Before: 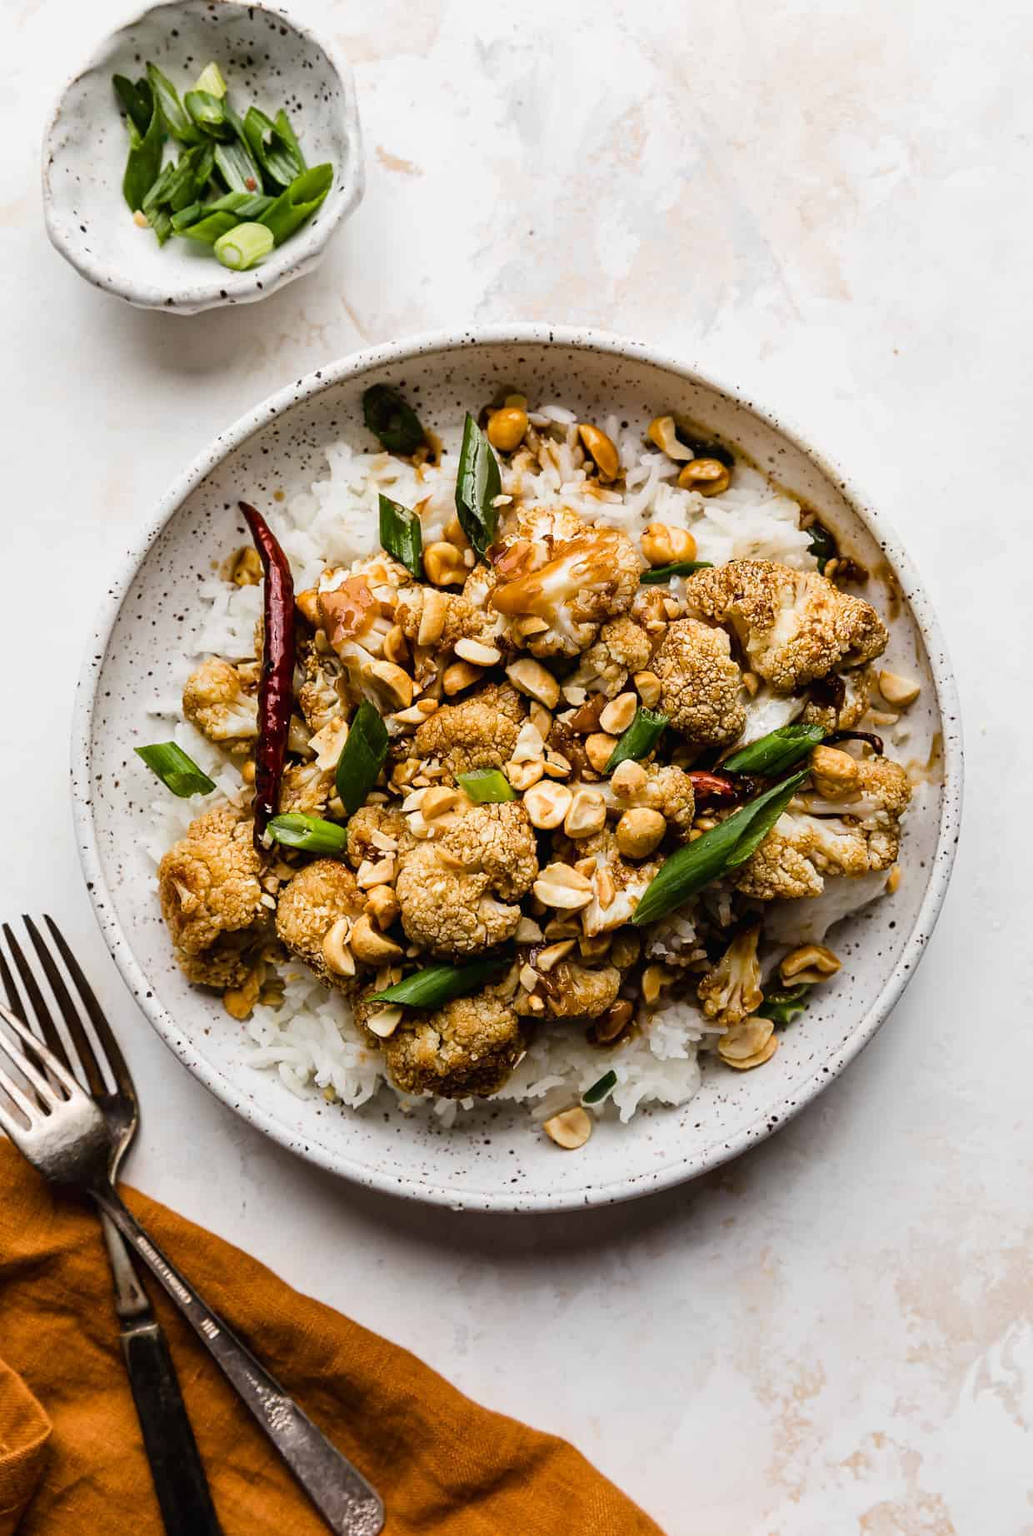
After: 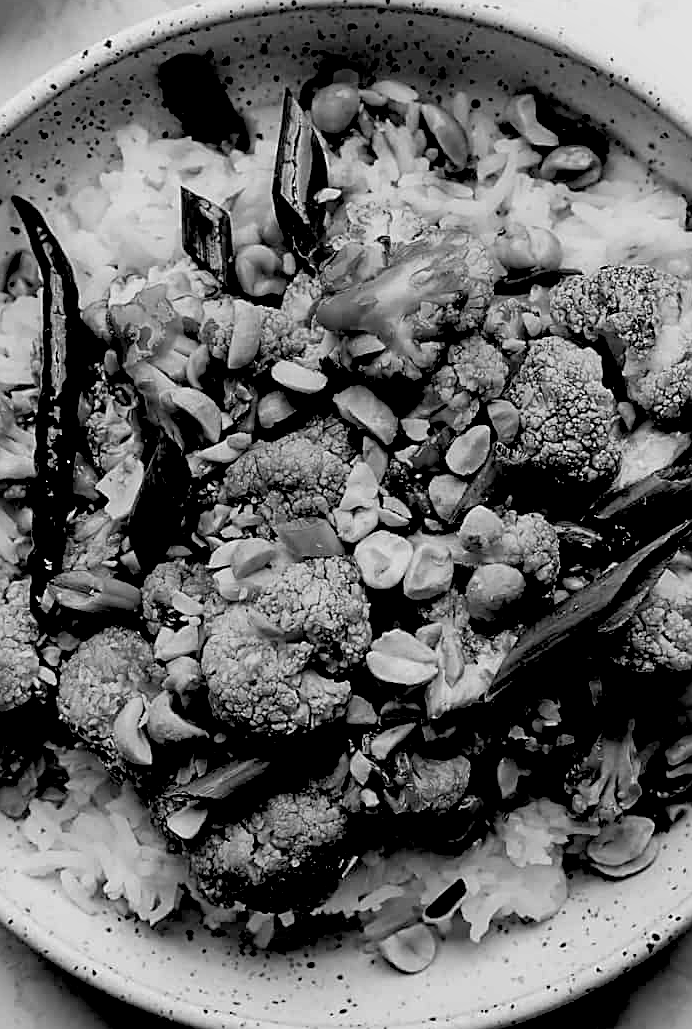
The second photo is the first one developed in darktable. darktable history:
crop and rotate: left 22.13%, top 22.054%, right 22.026%, bottom 22.102%
sharpen: on, module defaults
monochrome: a 14.95, b -89.96
exposure: black level correction 0.056, exposure -0.039 EV, compensate highlight preservation false
